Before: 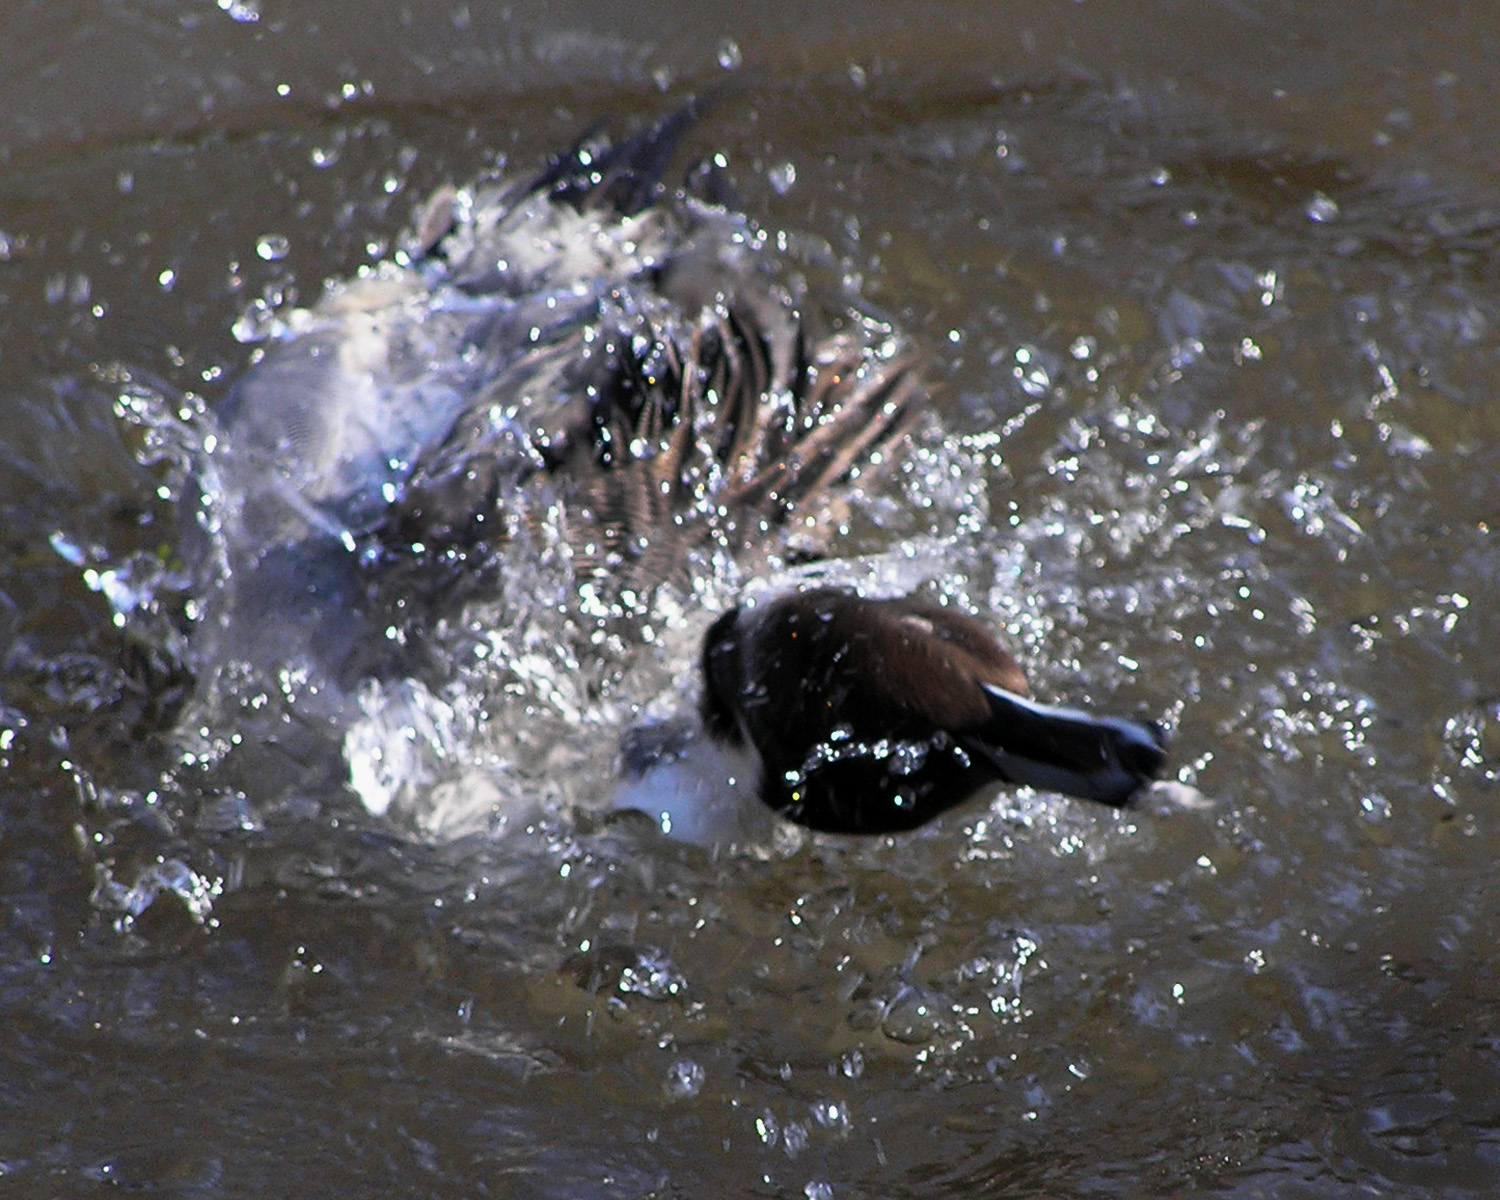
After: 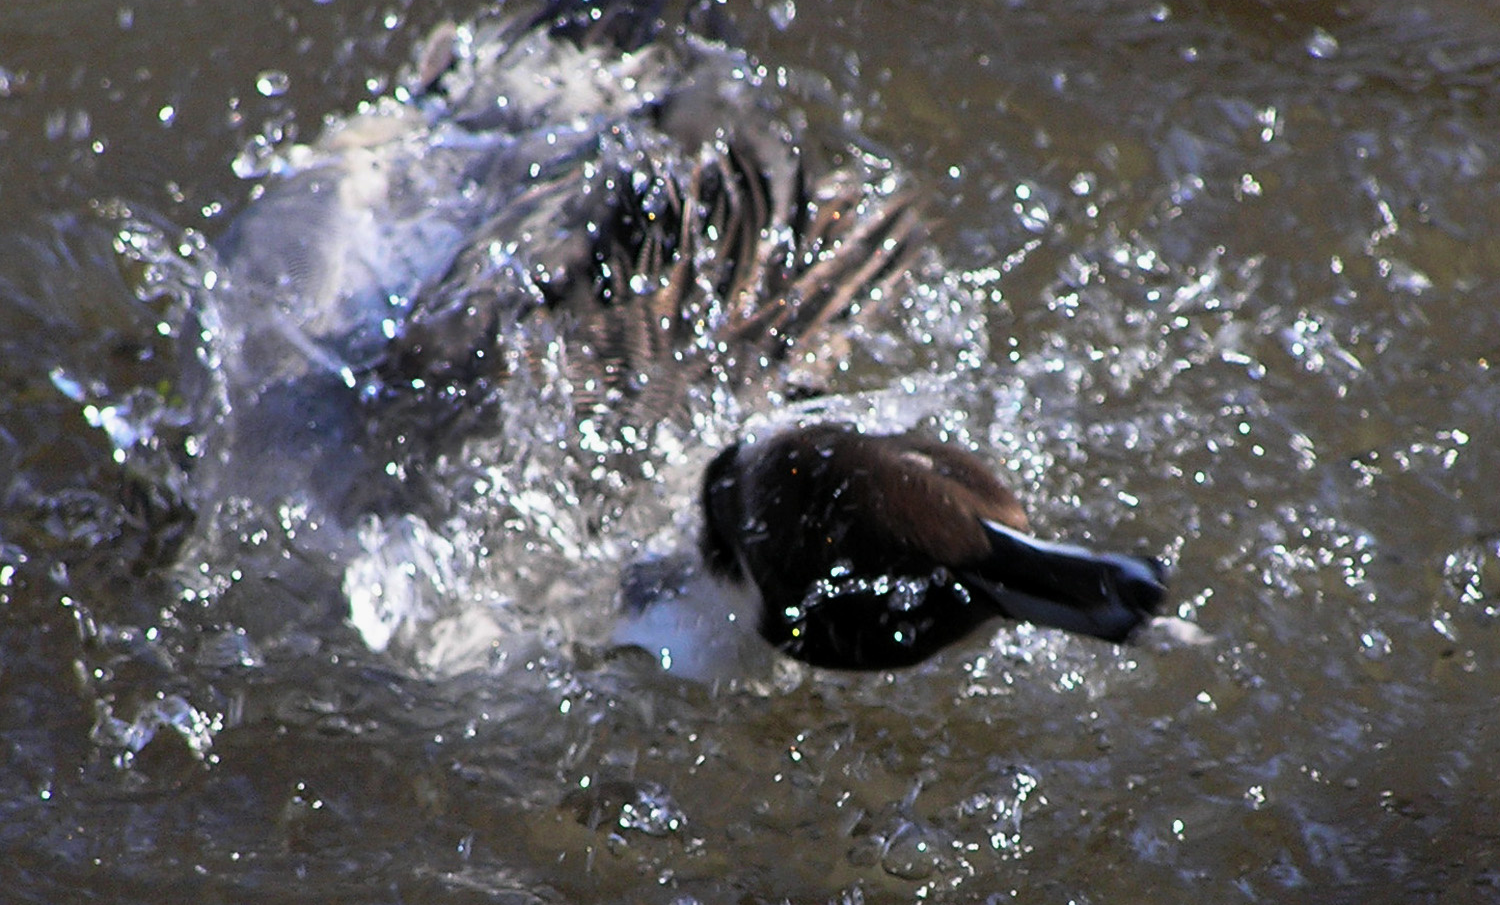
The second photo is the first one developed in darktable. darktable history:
crop: top 13.709%, bottom 10.867%
